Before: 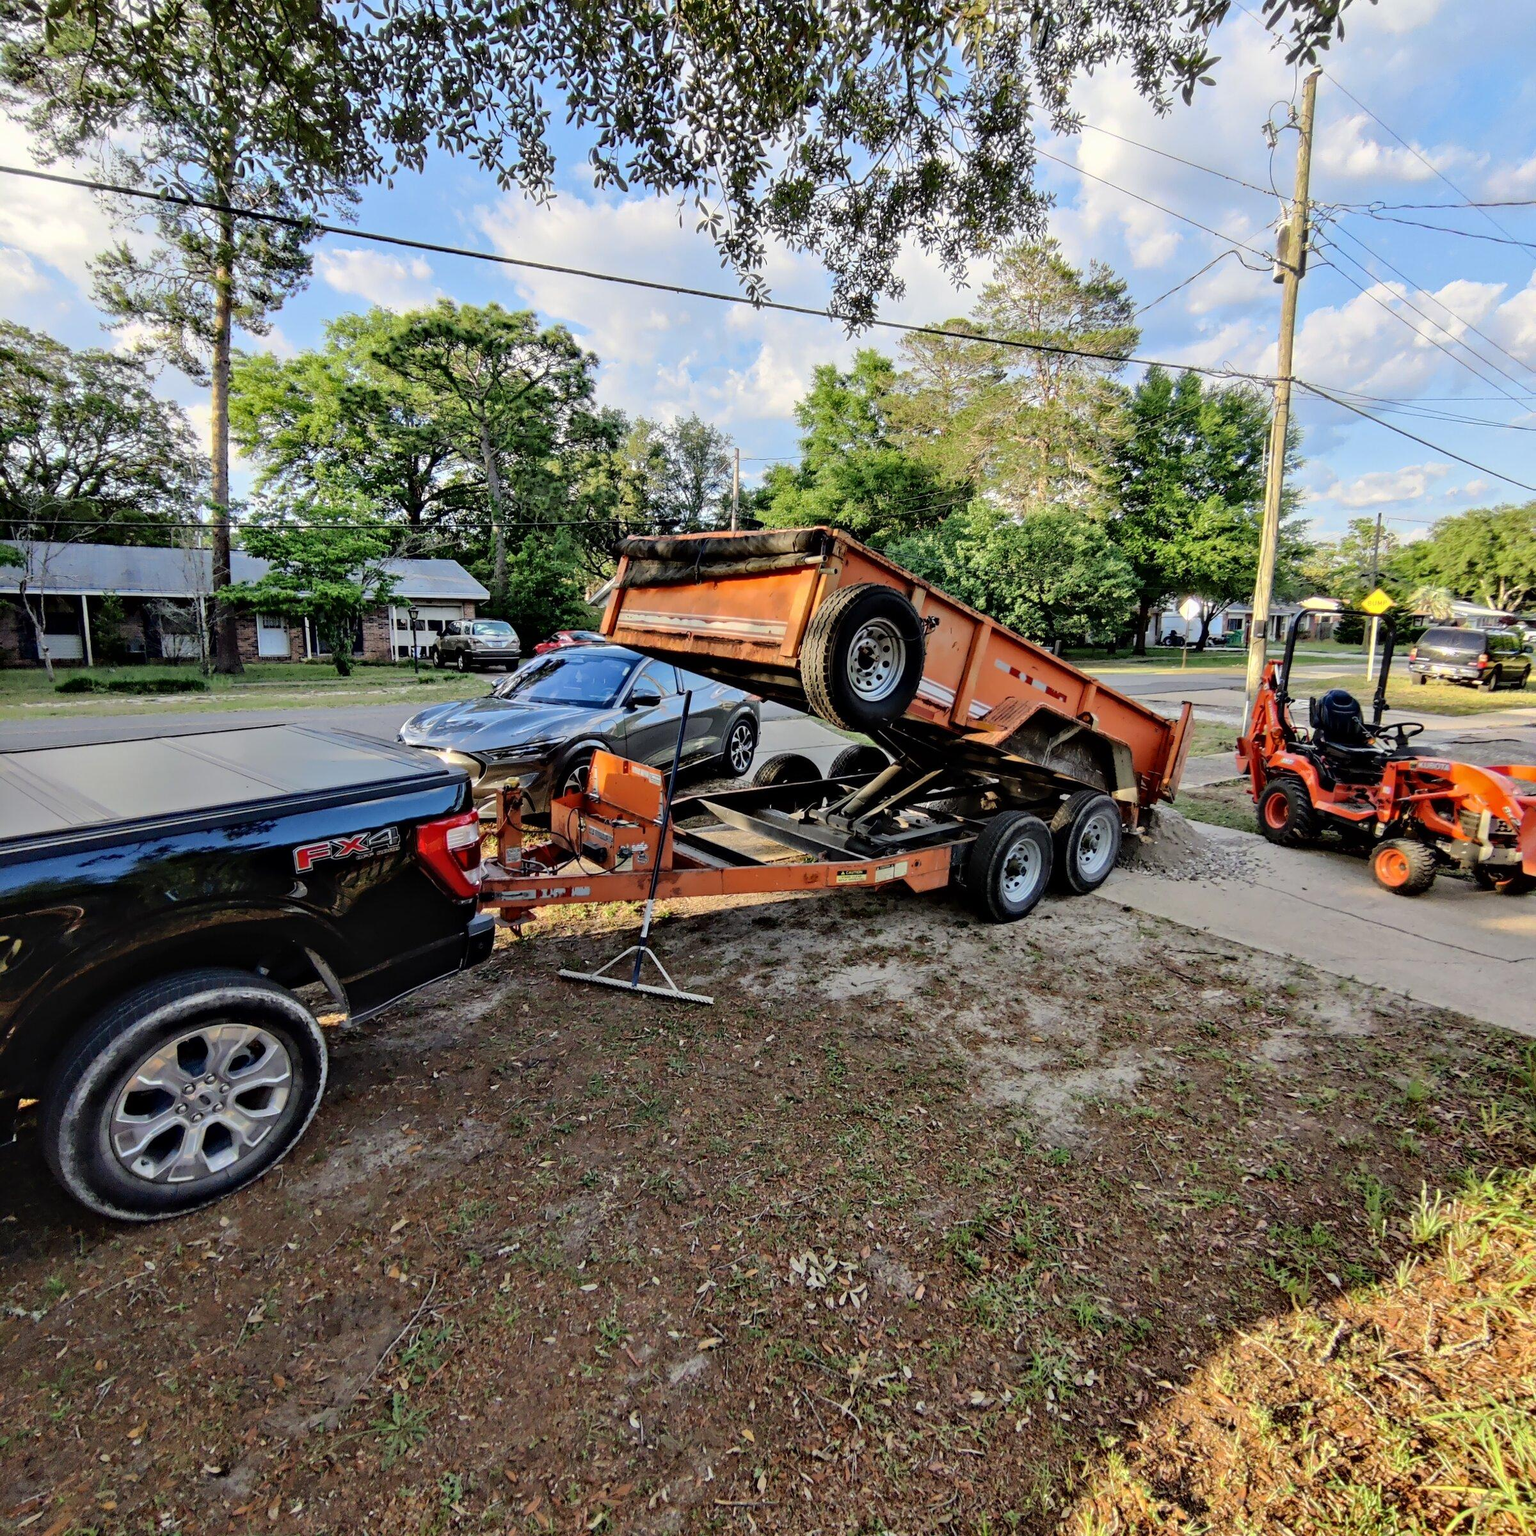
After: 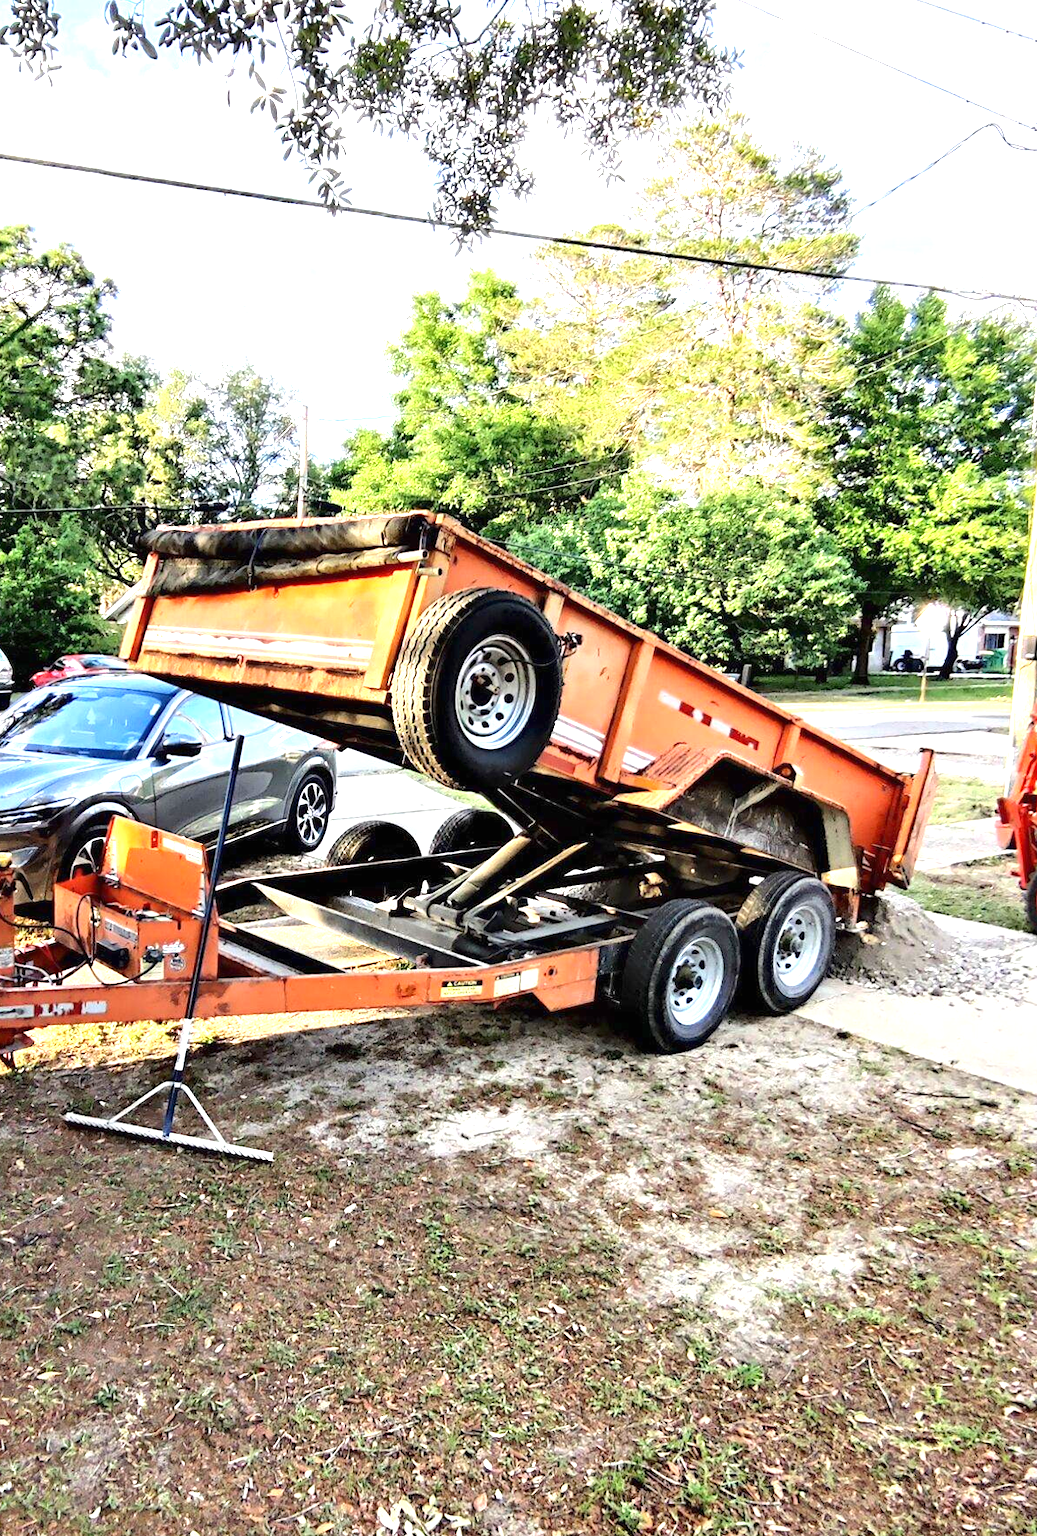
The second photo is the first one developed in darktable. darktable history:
crop: left 32.075%, top 10.976%, right 18.355%, bottom 17.596%
exposure: black level correction 0, exposure 1.55 EV, compensate exposure bias true, compensate highlight preservation false
rotate and perspective: lens shift (horizontal) -0.055, automatic cropping off
